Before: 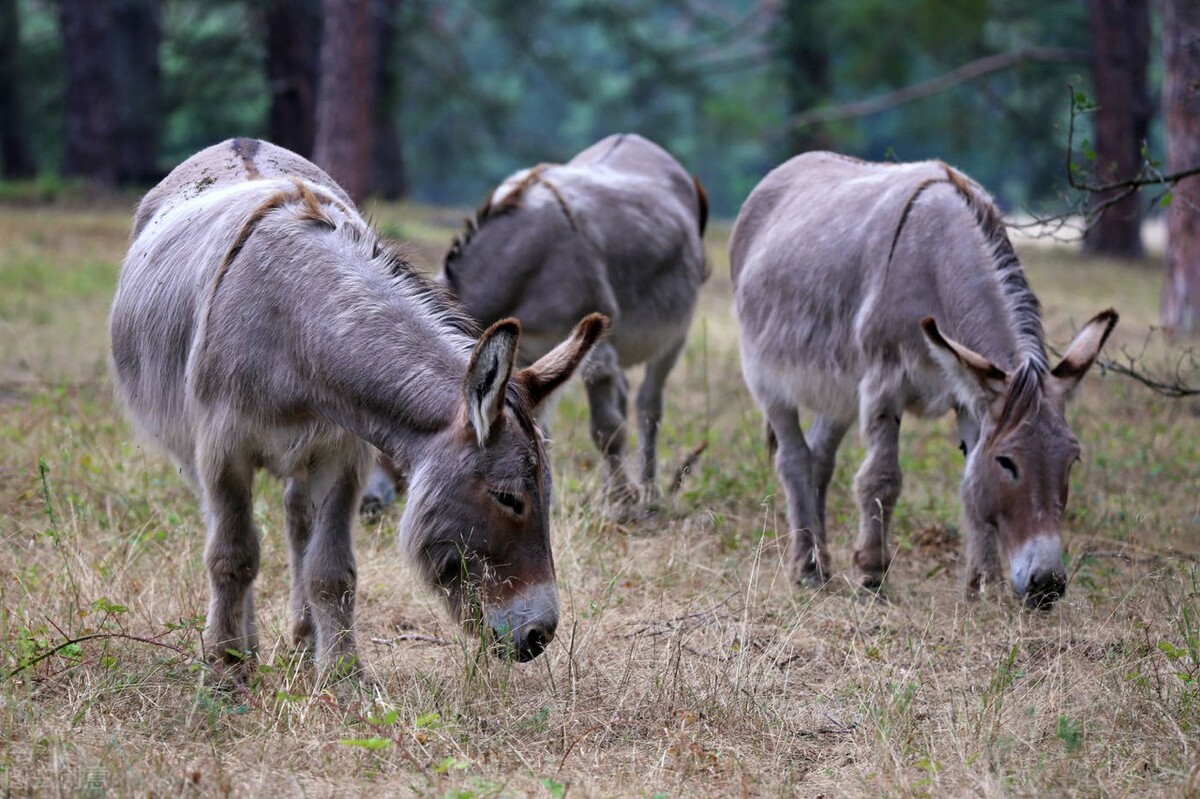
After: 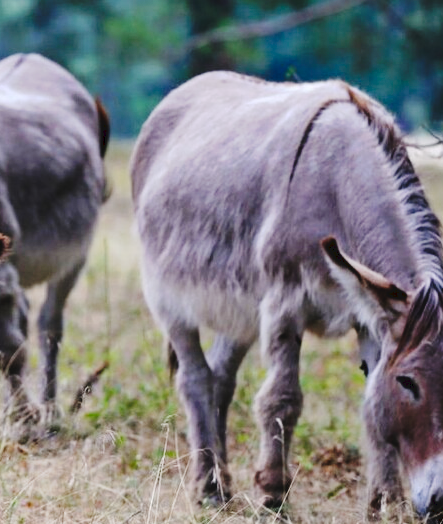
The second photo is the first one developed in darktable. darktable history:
tone curve: curves: ch0 [(0, 0) (0.003, 0.054) (0.011, 0.057) (0.025, 0.056) (0.044, 0.062) (0.069, 0.071) (0.1, 0.088) (0.136, 0.111) (0.177, 0.146) (0.224, 0.19) (0.277, 0.261) (0.335, 0.363) (0.399, 0.458) (0.468, 0.562) (0.543, 0.653) (0.623, 0.725) (0.709, 0.801) (0.801, 0.853) (0.898, 0.915) (1, 1)], preserve colors none
crop and rotate: left 49.936%, top 10.094%, right 13.136%, bottom 24.256%
